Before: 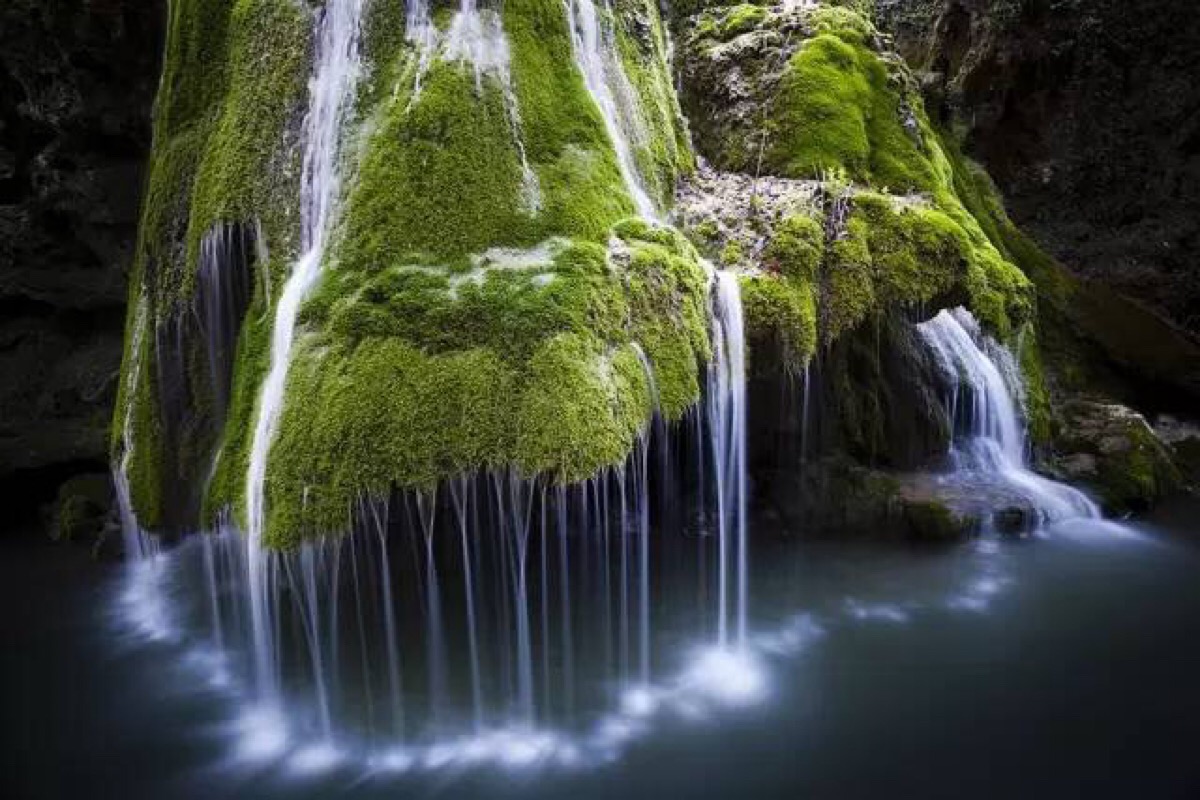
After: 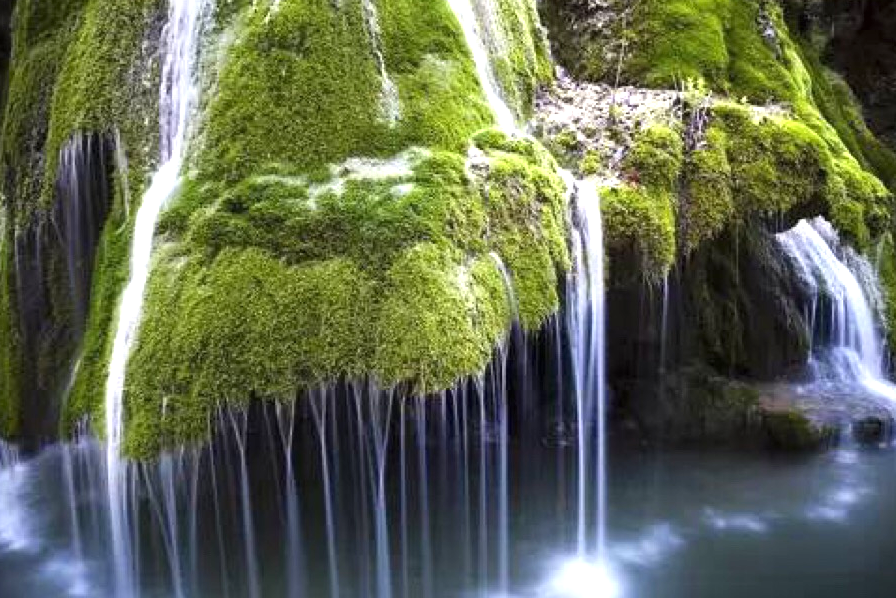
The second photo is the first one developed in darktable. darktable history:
exposure: black level correction 0, exposure 0.7 EV, compensate exposure bias true, compensate highlight preservation false
crop and rotate: left 11.831%, top 11.346%, right 13.429%, bottom 13.899%
